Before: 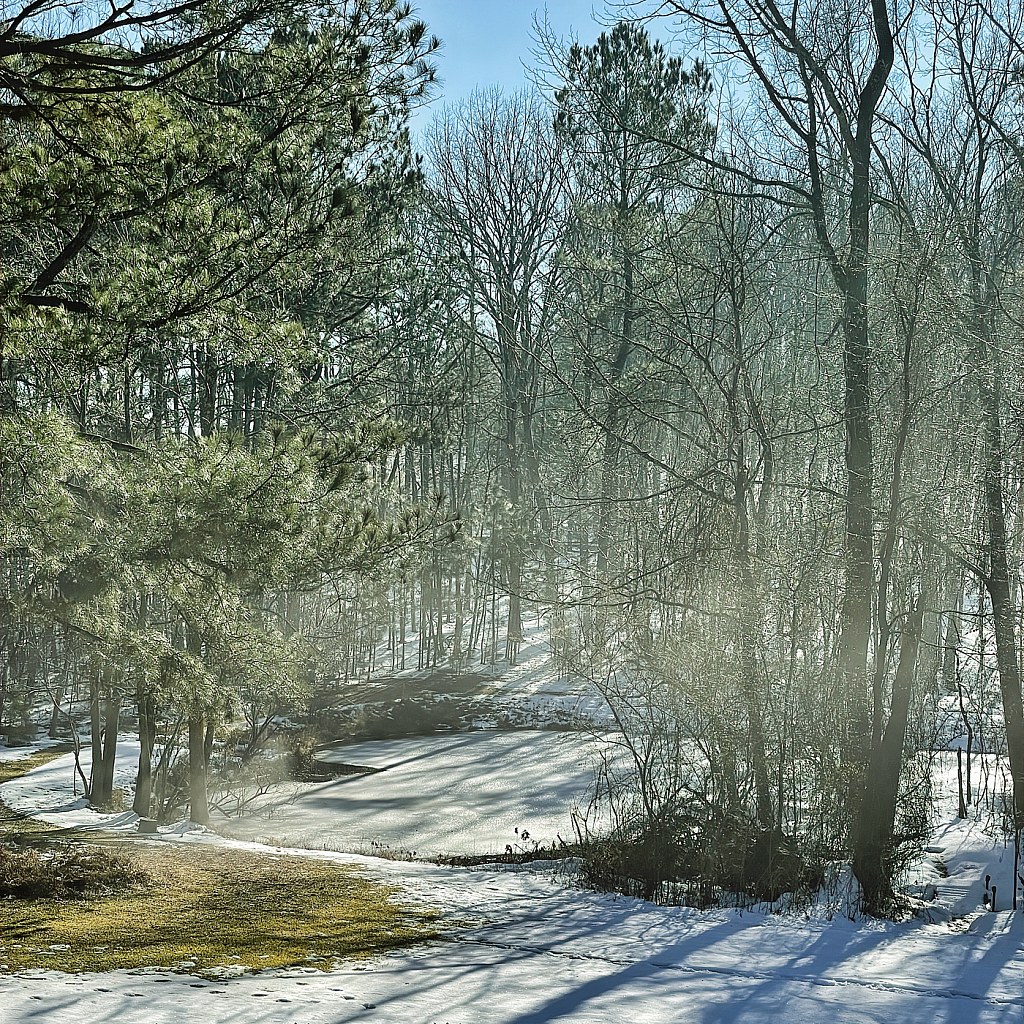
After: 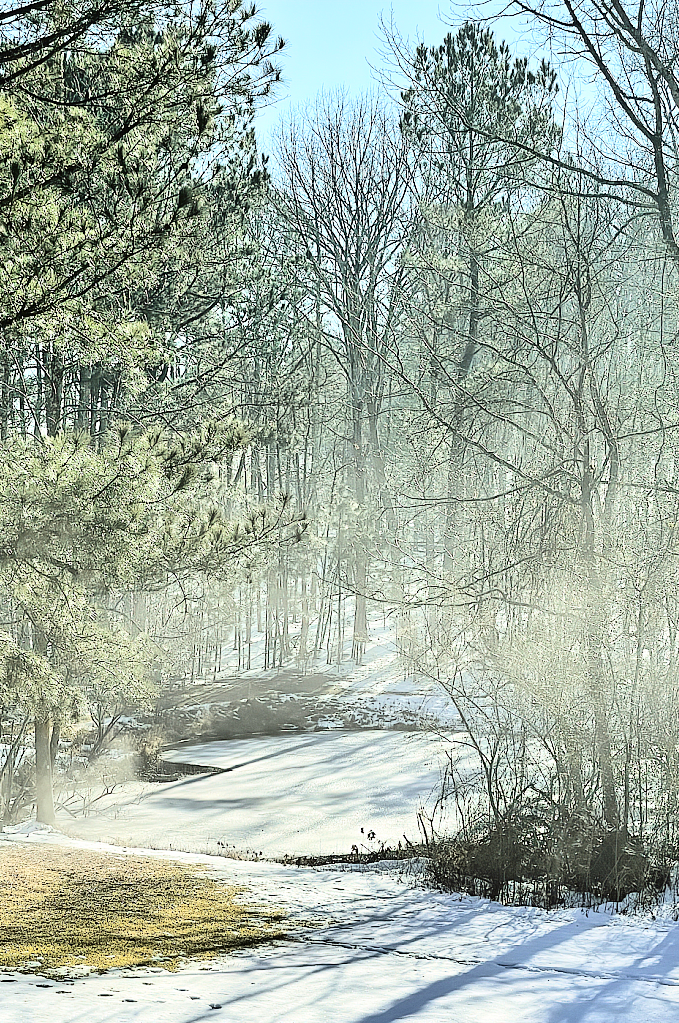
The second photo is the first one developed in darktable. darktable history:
crop and rotate: left 15.097%, right 18.552%
tone curve: curves: ch0 [(0, 0) (0.084, 0.074) (0.2, 0.297) (0.363, 0.591) (0.495, 0.765) (0.68, 0.901) (0.851, 0.967) (1, 1)], color space Lab, independent channels, preserve colors none
